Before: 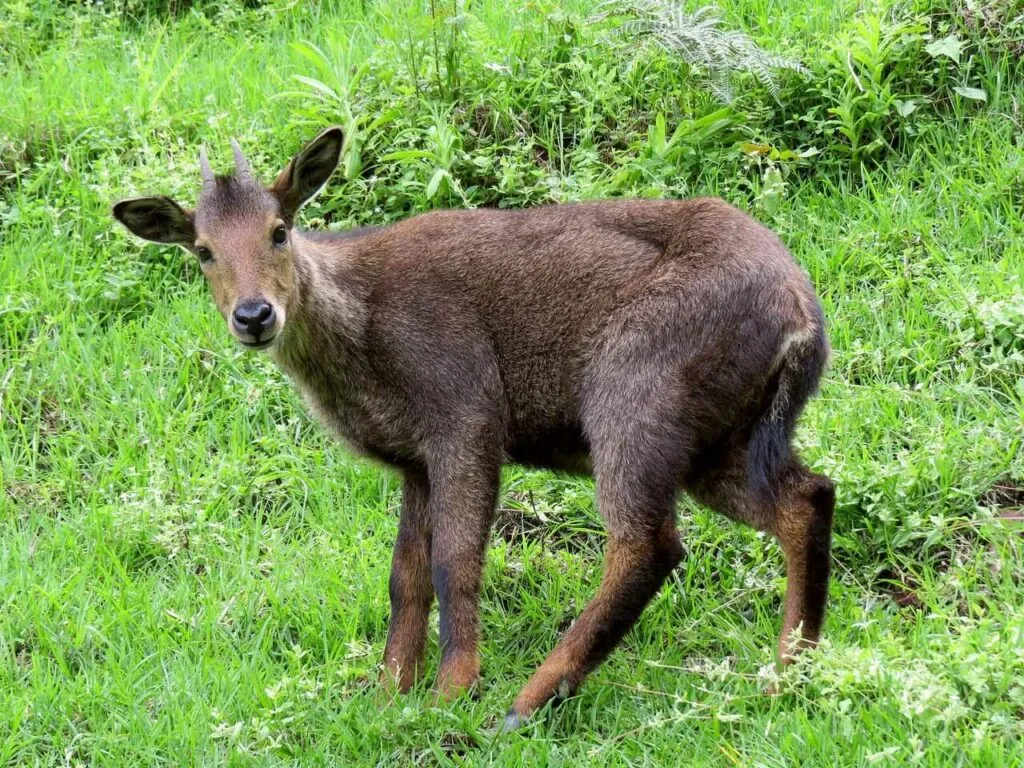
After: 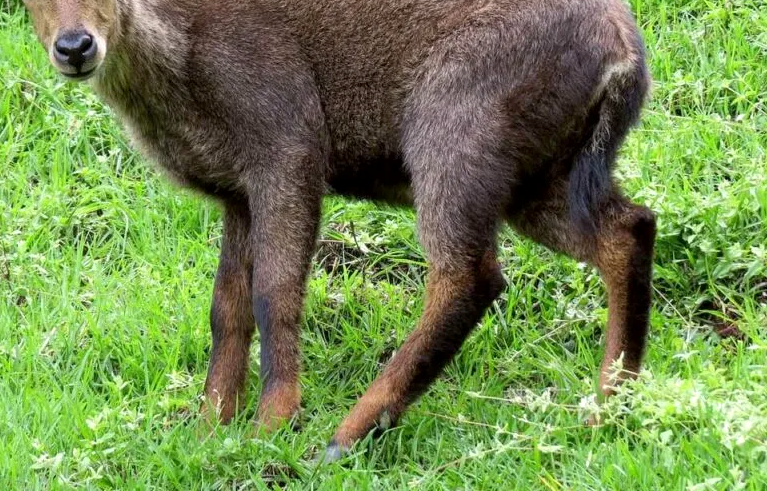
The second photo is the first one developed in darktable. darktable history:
crop and rotate: left 17.499%, top 35.156%, right 7.573%, bottom 0.908%
exposure: black level correction 0.001, exposure 0.144 EV, compensate highlight preservation false
